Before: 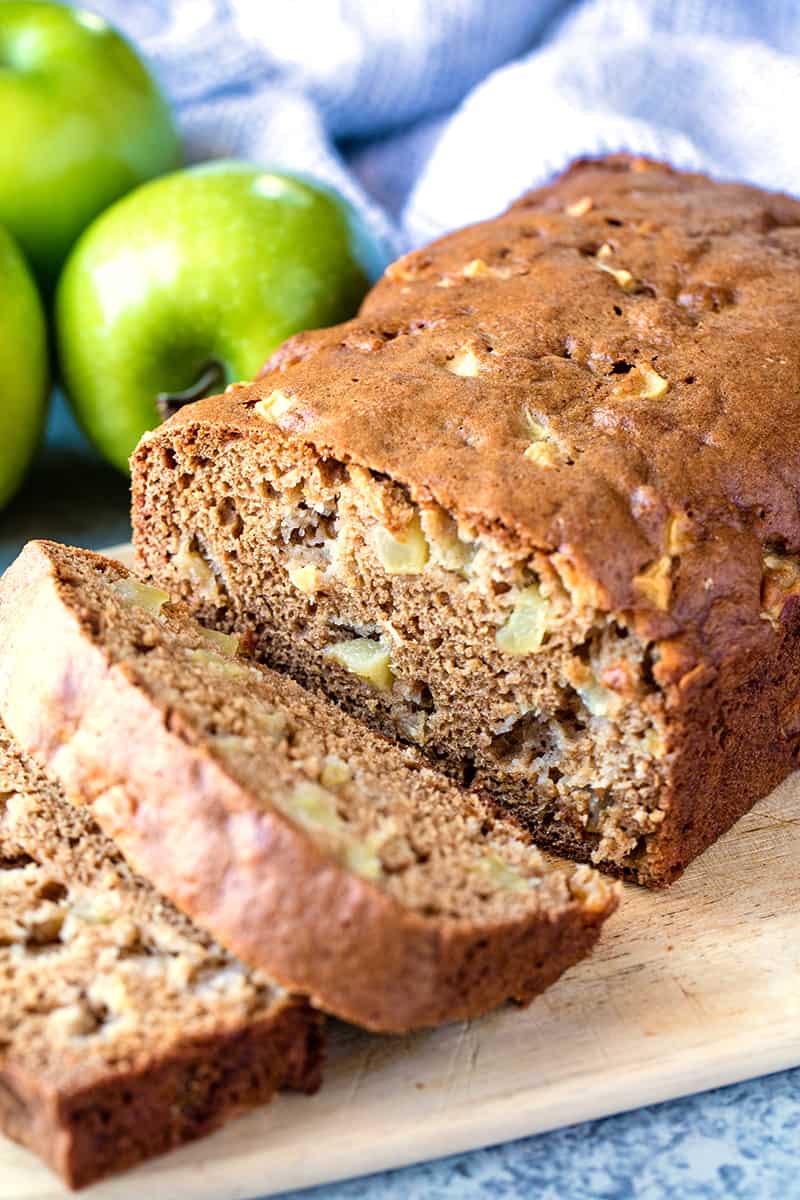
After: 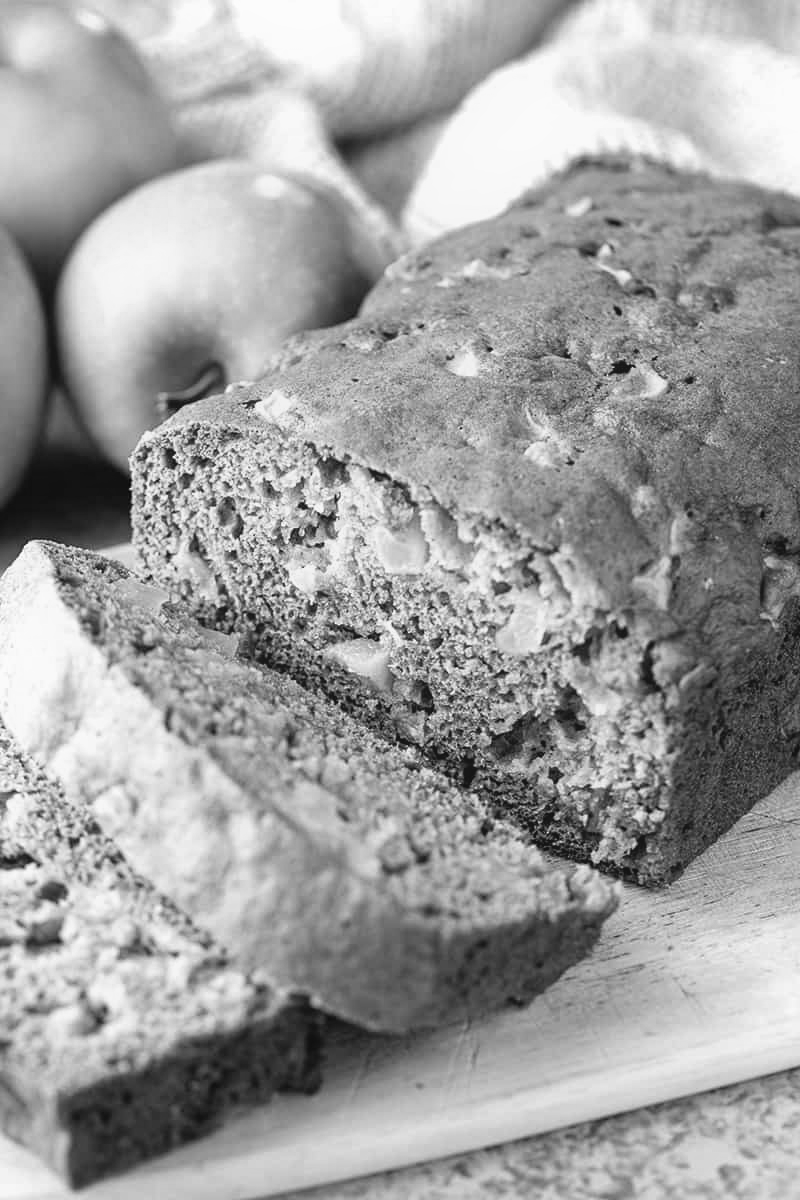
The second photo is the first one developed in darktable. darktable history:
tone equalizer: on, module defaults
contrast equalizer: y [[0.439, 0.44, 0.442, 0.457, 0.493, 0.498], [0.5 ×6], [0.5 ×6], [0 ×6], [0 ×6]], mix 0.59
monochrome: on, module defaults
exposure: compensate highlight preservation false
